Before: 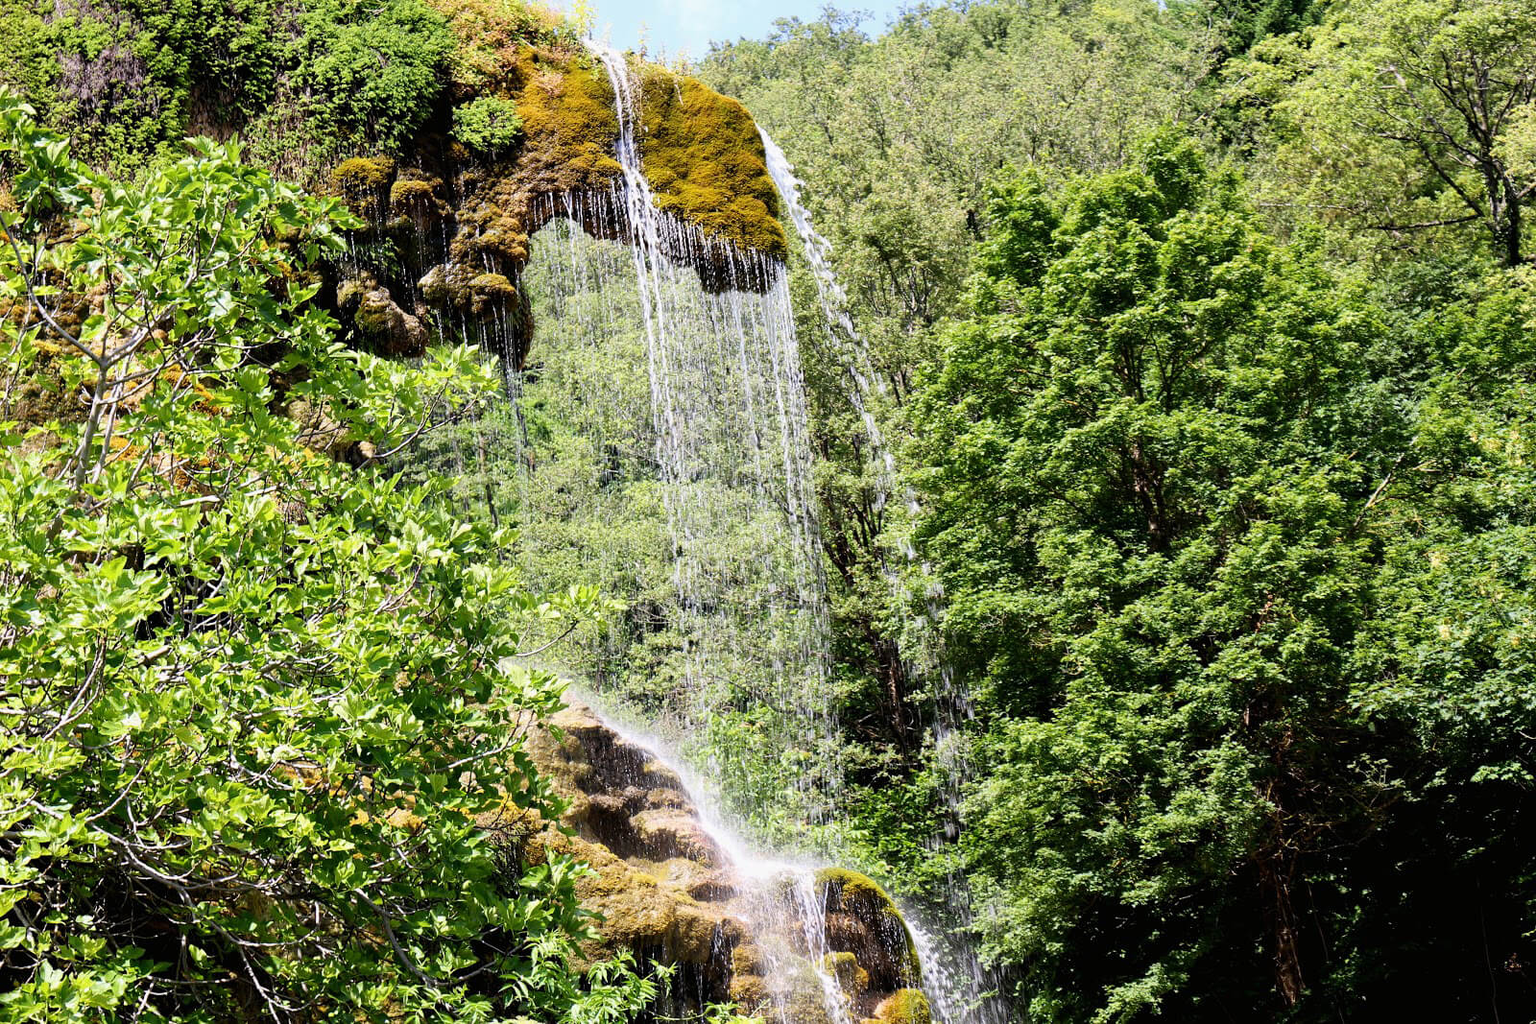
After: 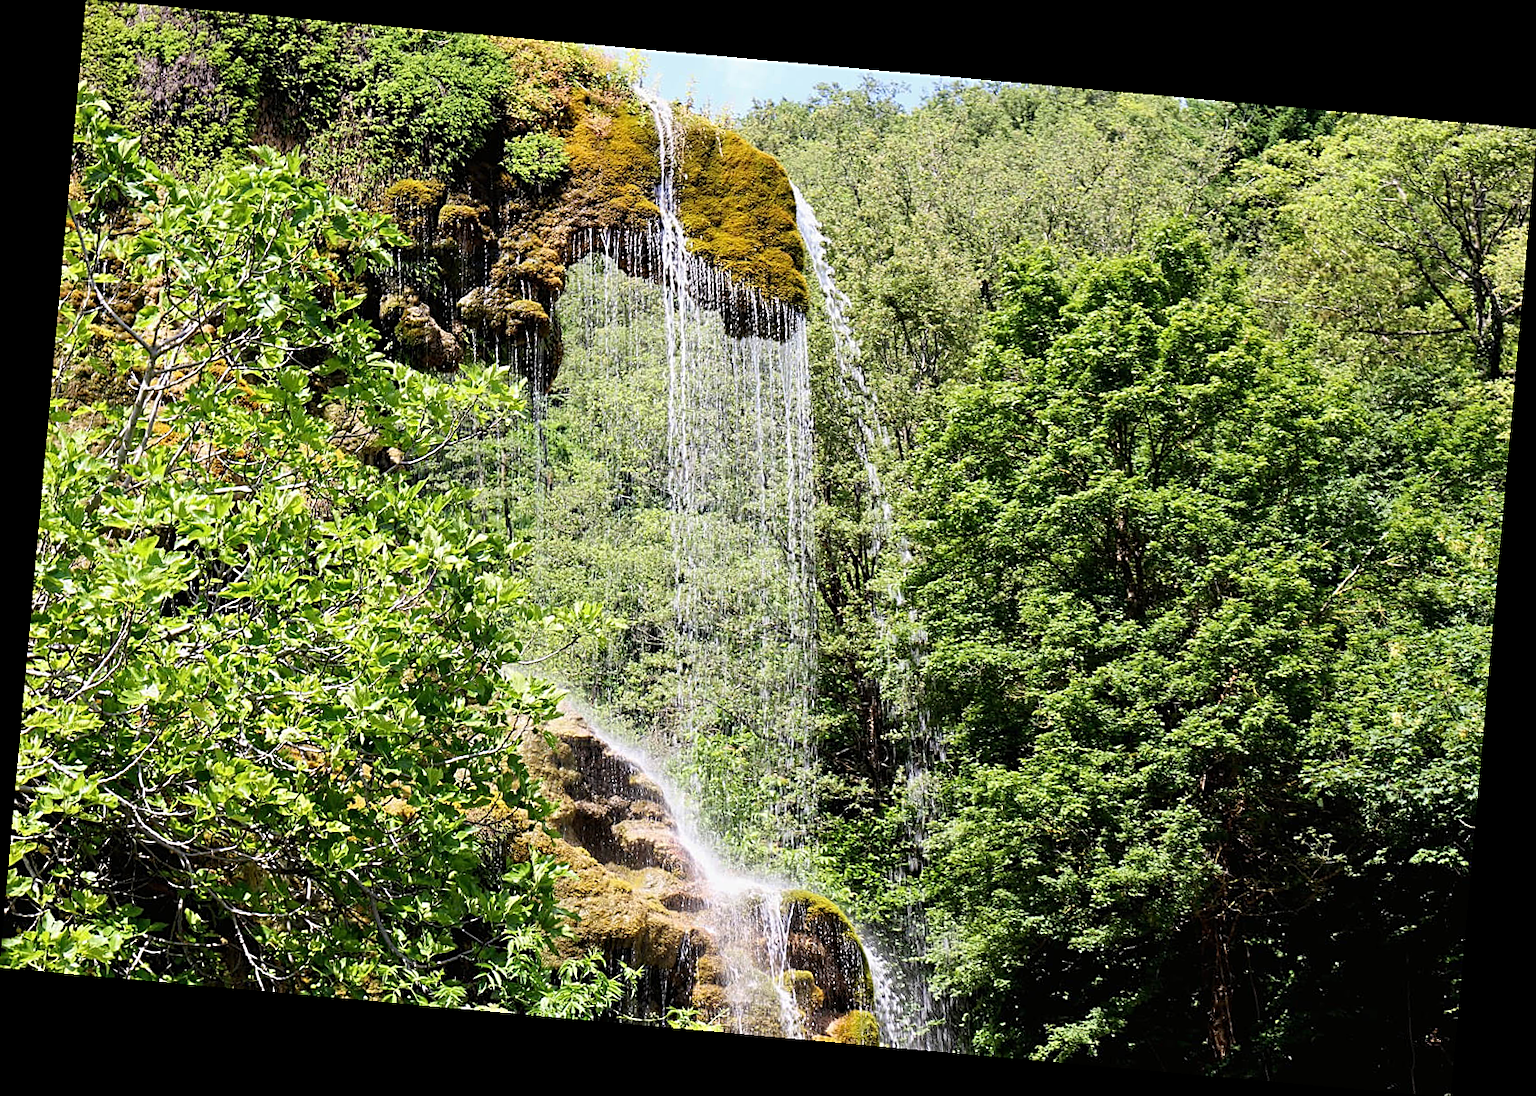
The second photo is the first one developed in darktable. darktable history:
rotate and perspective: rotation 5.12°, automatic cropping off
sharpen: on, module defaults
